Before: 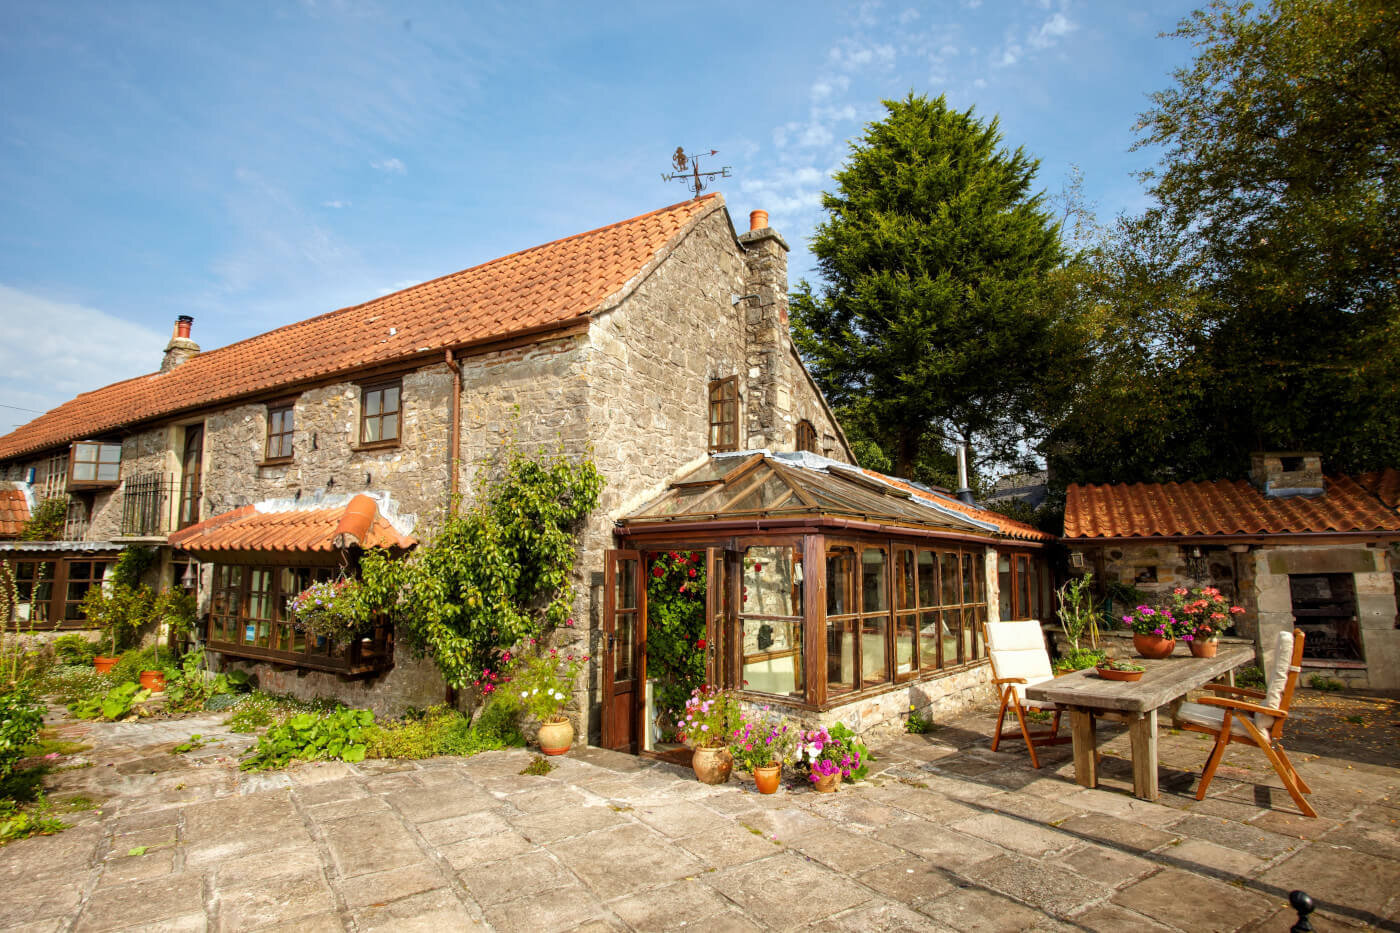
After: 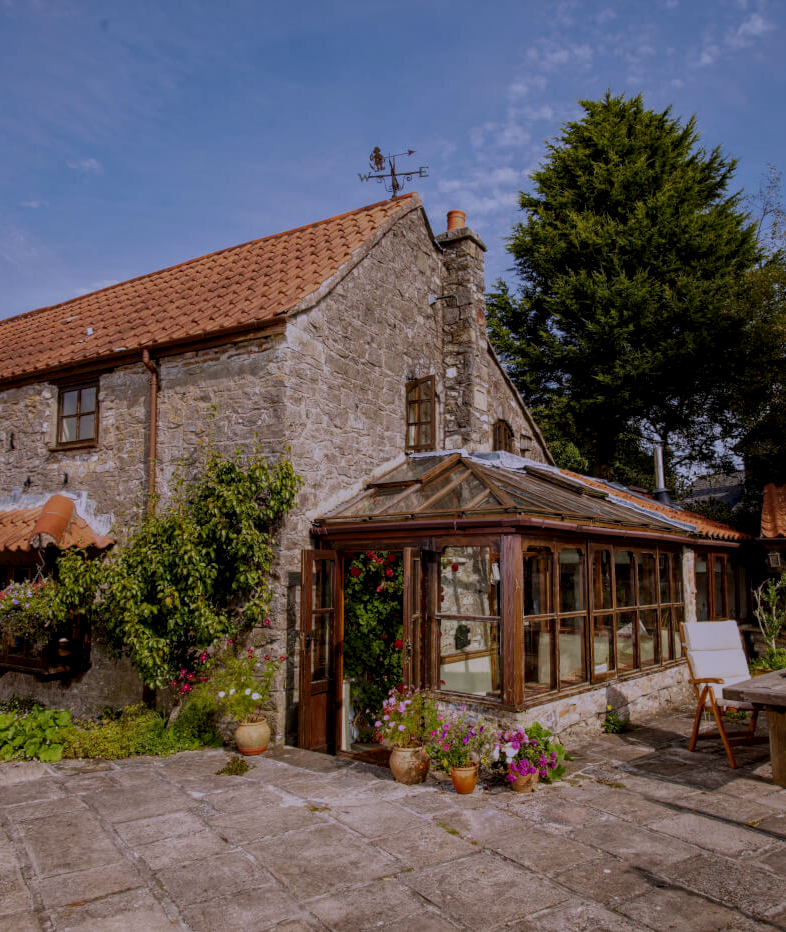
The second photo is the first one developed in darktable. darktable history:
crop: left 21.674%, right 22.086%
white balance: red 1.042, blue 1.17
local contrast: on, module defaults
exposure: exposure -1.468 EV, compensate highlight preservation false
